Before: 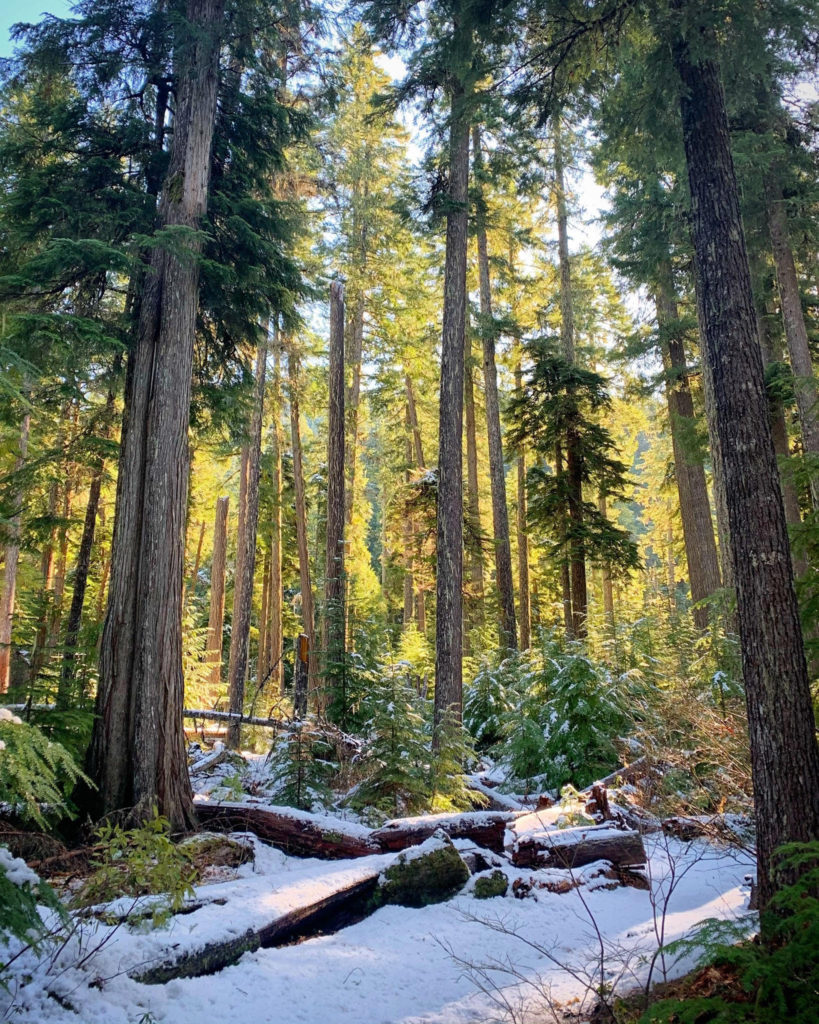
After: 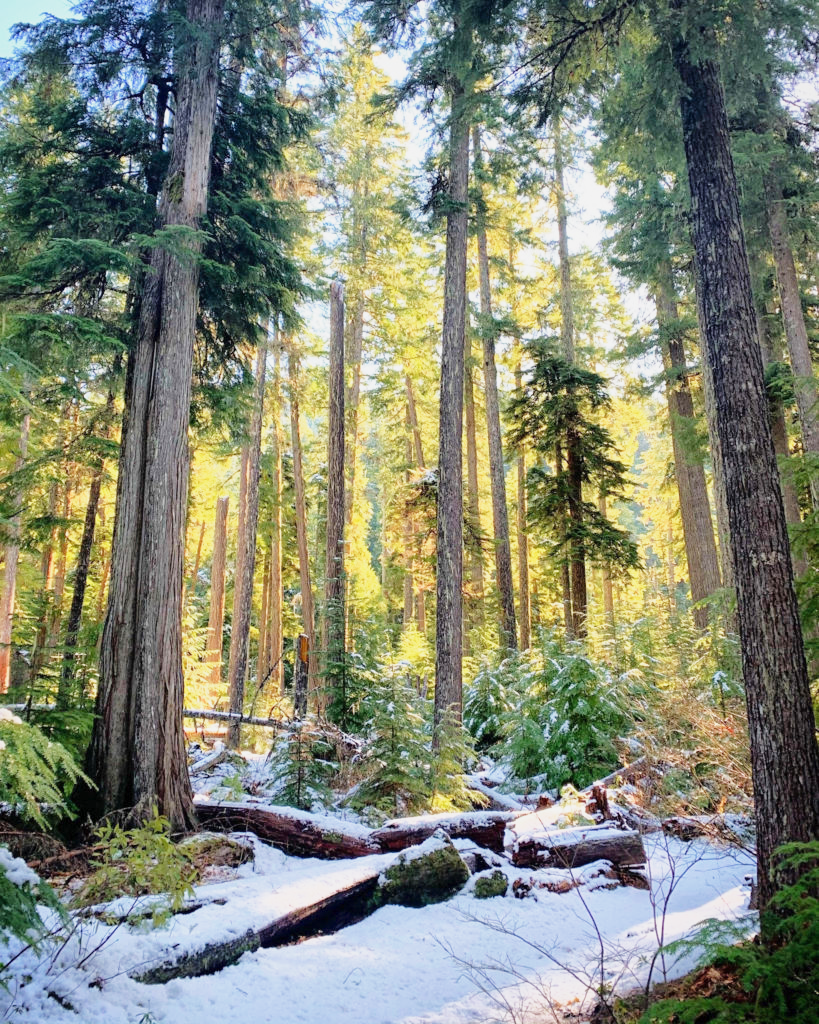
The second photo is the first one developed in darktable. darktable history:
tone curve: curves: ch0 [(0, 0) (0.003, 0.003) (0.011, 0.014) (0.025, 0.027) (0.044, 0.044) (0.069, 0.064) (0.1, 0.108) (0.136, 0.153) (0.177, 0.208) (0.224, 0.275) (0.277, 0.349) (0.335, 0.422) (0.399, 0.492) (0.468, 0.557) (0.543, 0.617) (0.623, 0.682) (0.709, 0.745) (0.801, 0.826) (0.898, 0.916) (1, 1)], color space Lab, linked channels, preserve colors none
base curve: curves: ch0 [(0, 0) (0.088, 0.125) (0.176, 0.251) (0.354, 0.501) (0.613, 0.749) (1, 0.877)], preserve colors none
contrast brightness saturation: saturation -0.067
